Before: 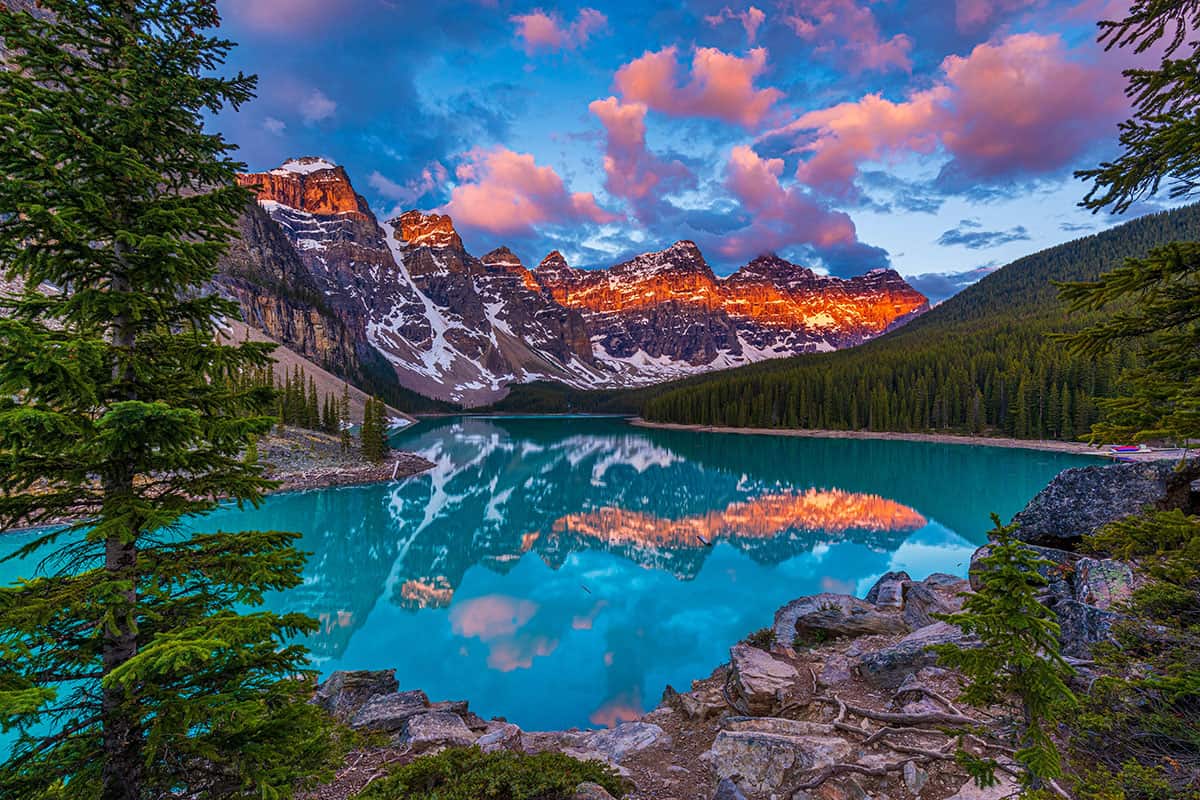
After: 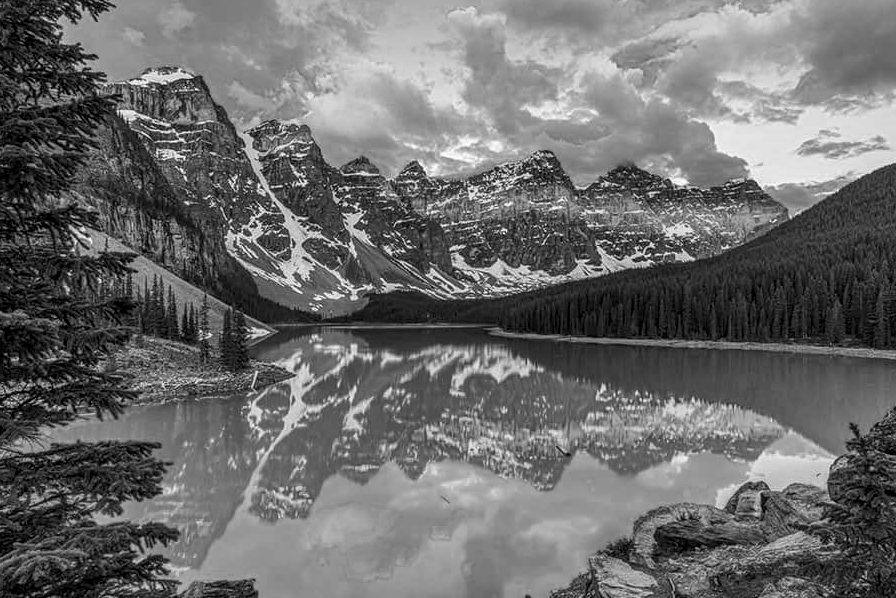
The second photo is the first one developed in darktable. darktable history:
exposure: exposure 0.178 EV, compensate exposure bias true, compensate highlight preservation false
crop and rotate: left 11.831%, top 11.346%, right 13.429%, bottom 13.899%
color calibration: output gray [0.31, 0.36, 0.33, 0], gray › normalize channels true, illuminant same as pipeline (D50), adaptation XYZ, x 0.346, y 0.359, gamut compression 0
local contrast: on, module defaults
